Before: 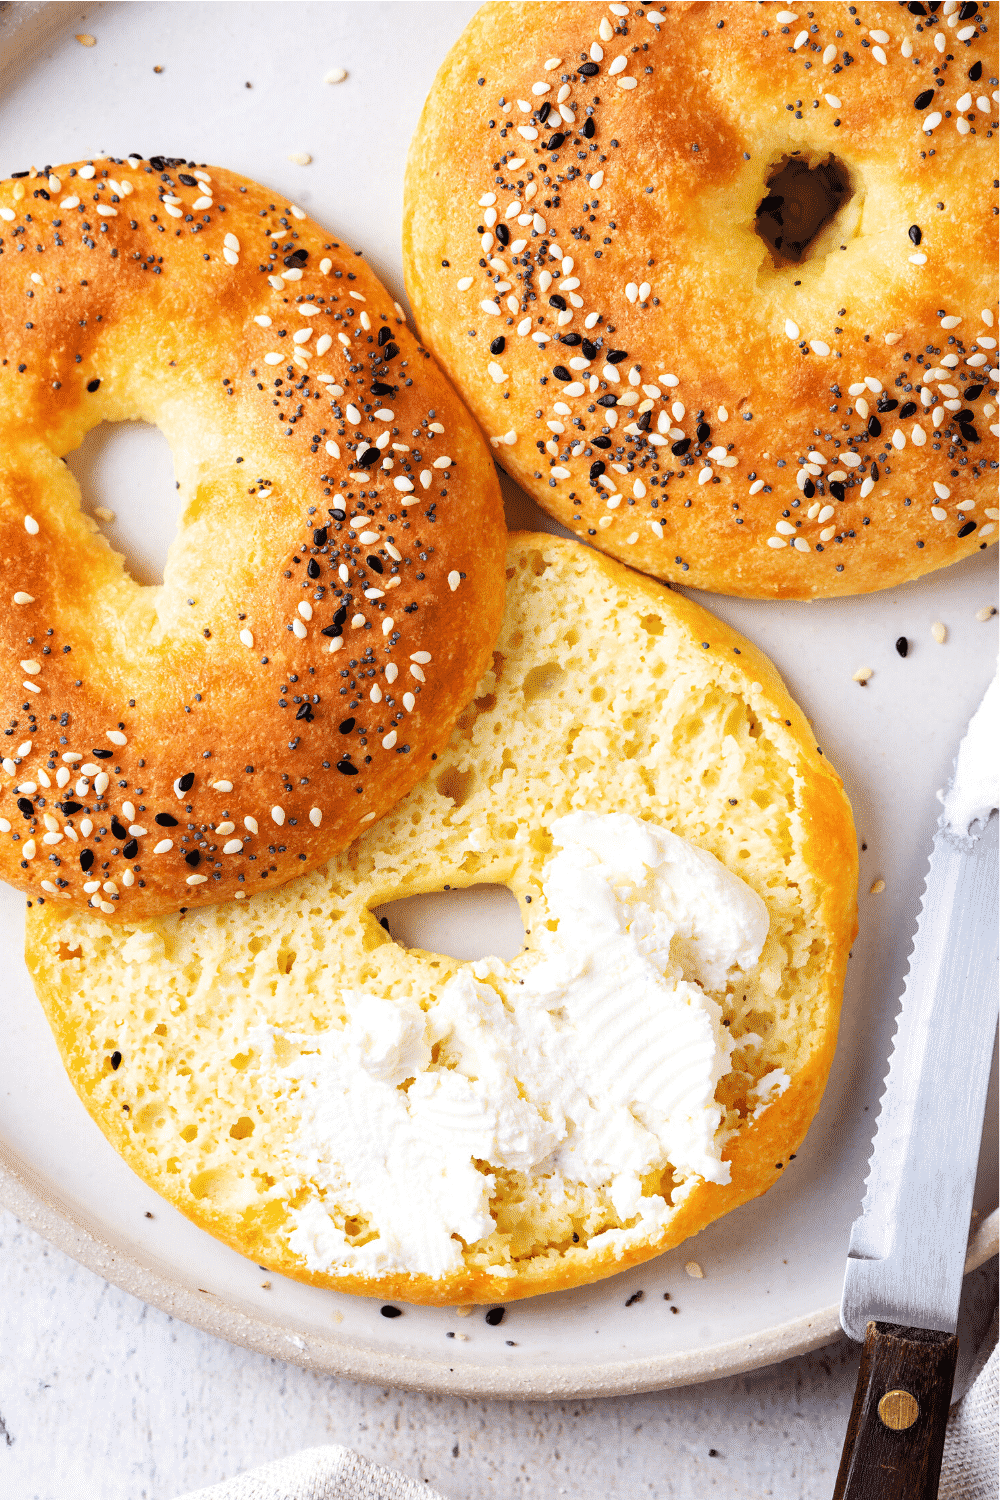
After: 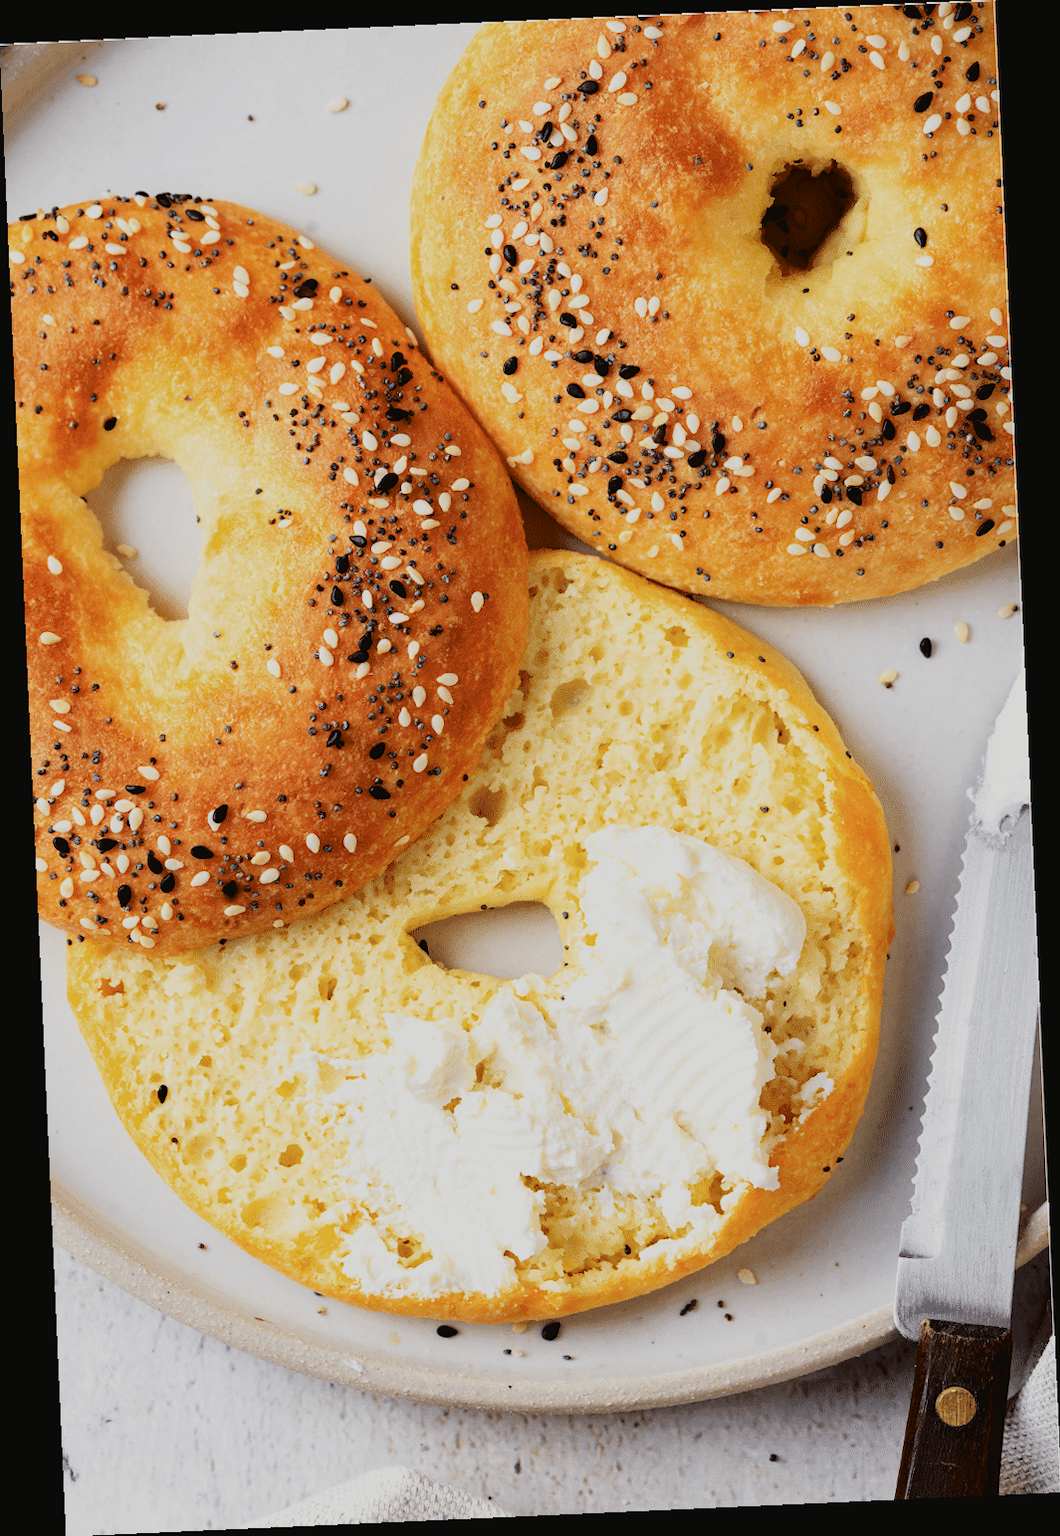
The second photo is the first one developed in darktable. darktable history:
exposure: black level correction 0, exposure -0.766 EV, compensate highlight preservation false
rotate and perspective: rotation -2.56°, automatic cropping off
tone curve: curves: ch0 [(0.003, 0.029) (0.037, 0.036) (0.149, 0.117) (0.297, 0.318) (0.422, 0.474) (0.531, 0.6) (0.743, 0.809) (0.877, 0.901) (1, 0.98)]; ch1 [(0, 0) (0.305, 0.325) (0.453, 0.437) (0.482, 0.479) (0.501, 0.5) (0.506, 0.503) (0.567, 0.572) (0.605, 0.608) (0.668, 0.69) (1, 1)]; ch2 [(0, 0) (0.313, 0.306) (0.4, 0.399) (0.45, 0.48) (0.499, 0.502) (0.512, 0.523) (0.57, 0.595) (0.653, 0.662) (1, 1)], color space Lab, independent channels, preserve colors none
